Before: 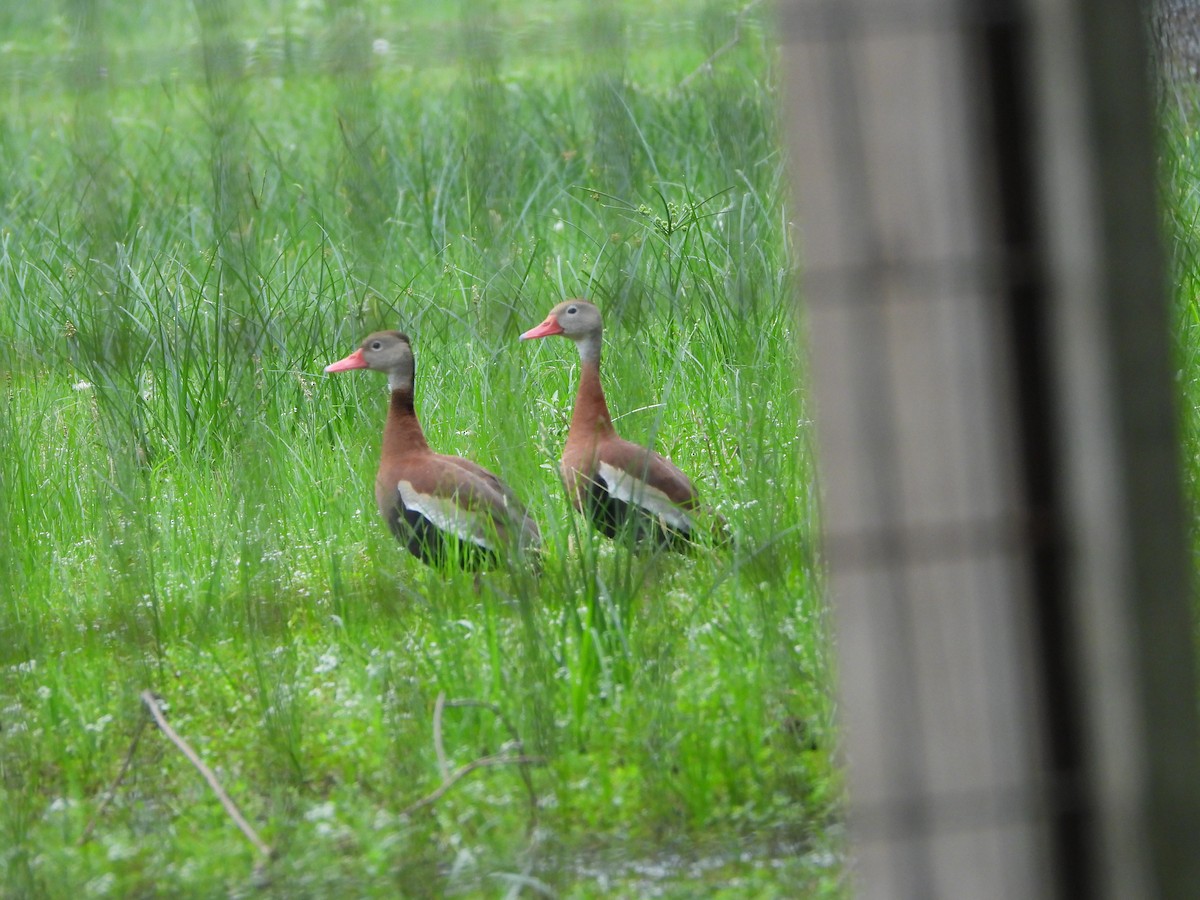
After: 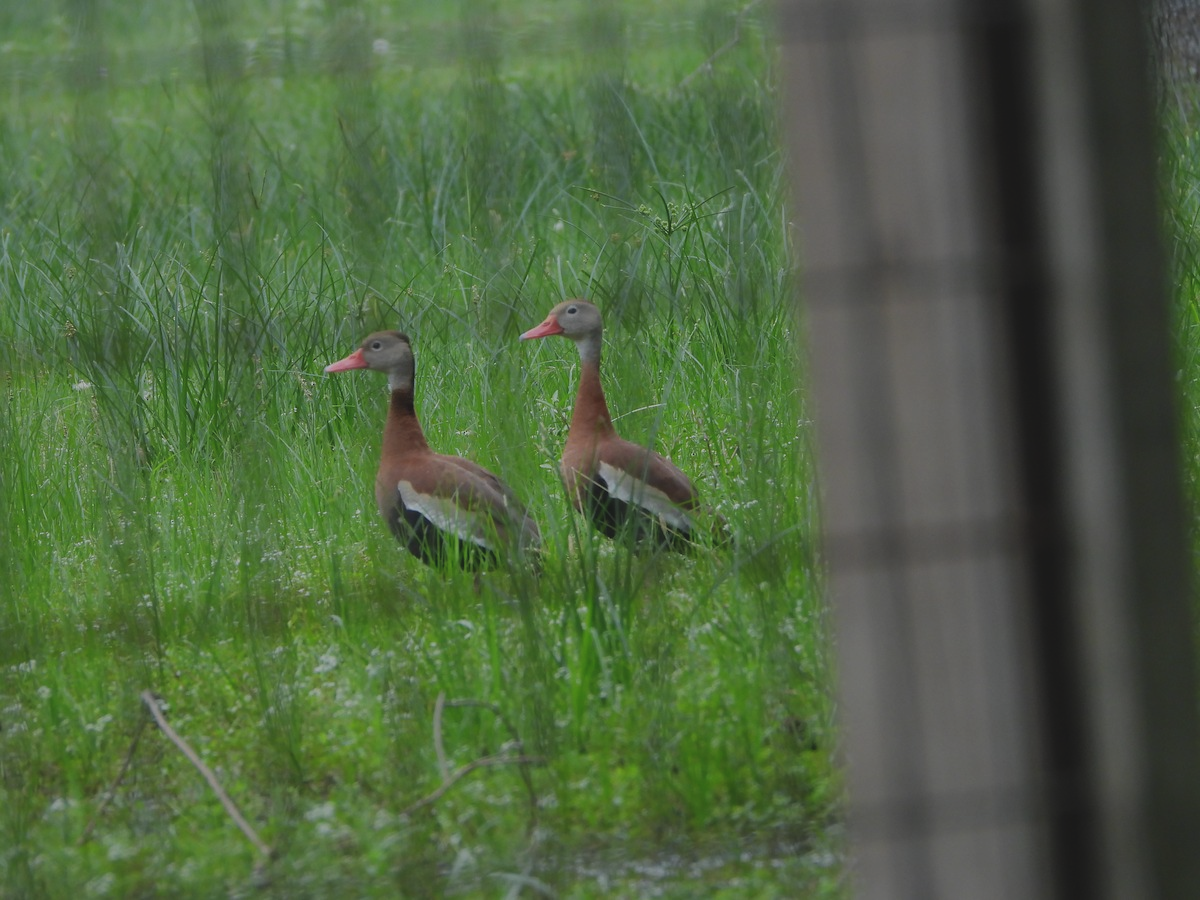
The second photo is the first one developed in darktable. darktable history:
white balance: emerald 1
exposure: black level correction -0.016, exposure -1.018 EV, compensate highlight preservation false
